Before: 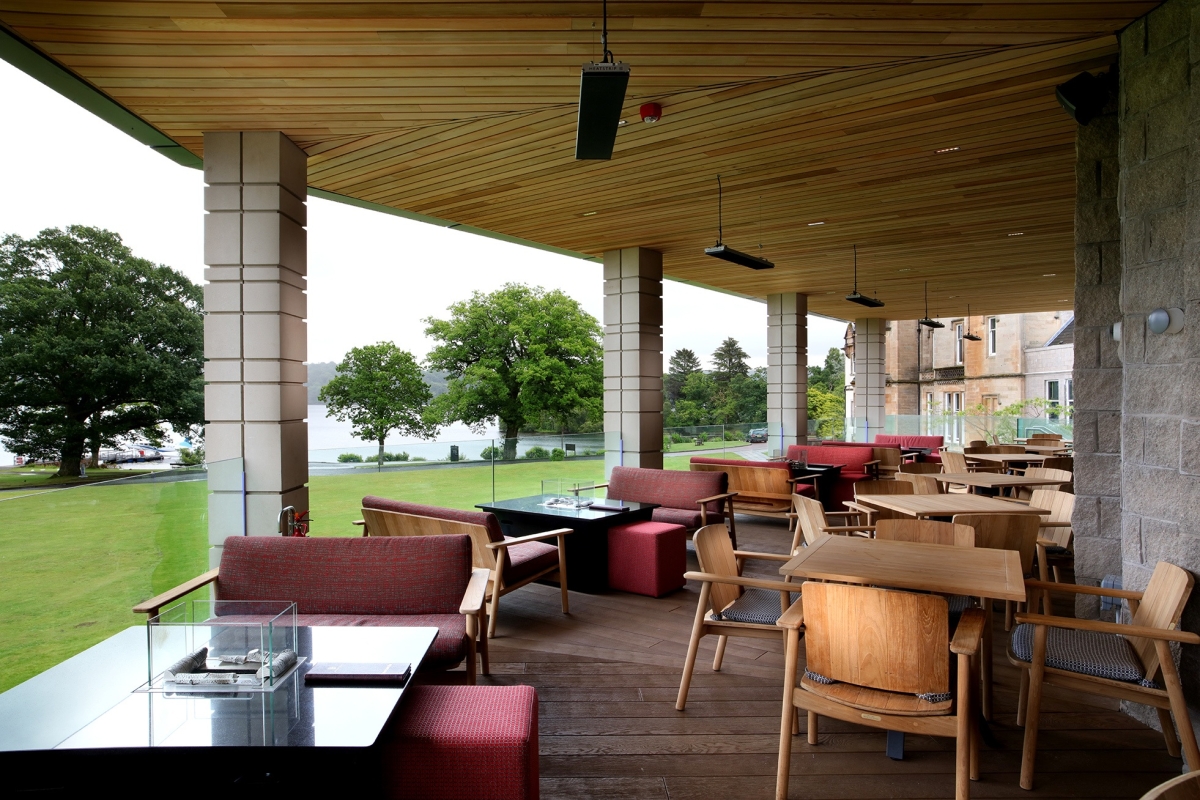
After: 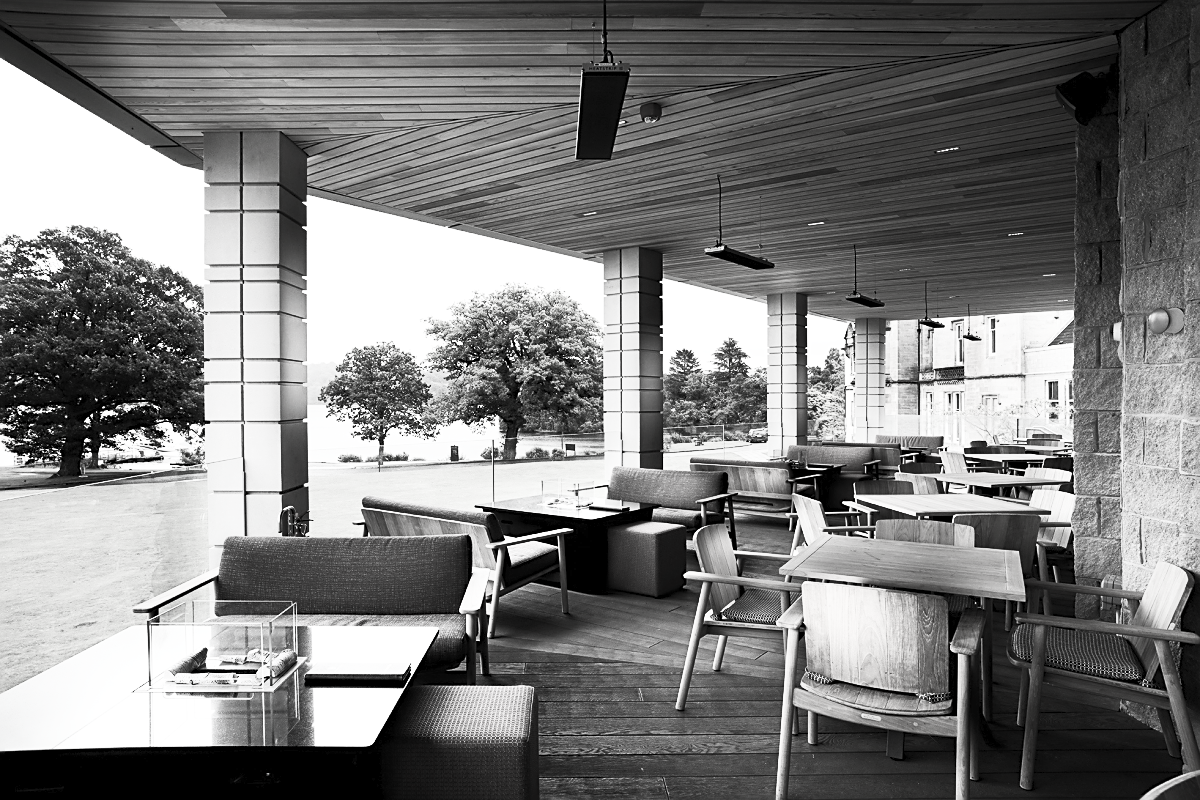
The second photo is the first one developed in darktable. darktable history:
contrast brightness saturation: contrast 0.527, brightness 0.45, saturation -0.984
sharpen: on, module defaults
